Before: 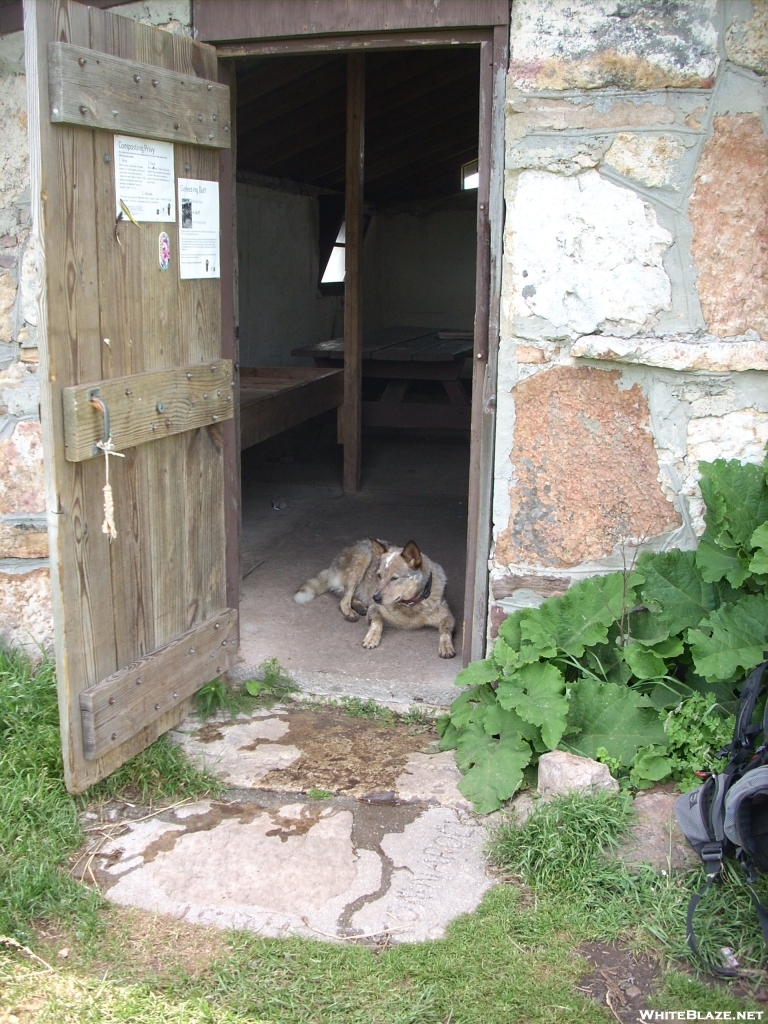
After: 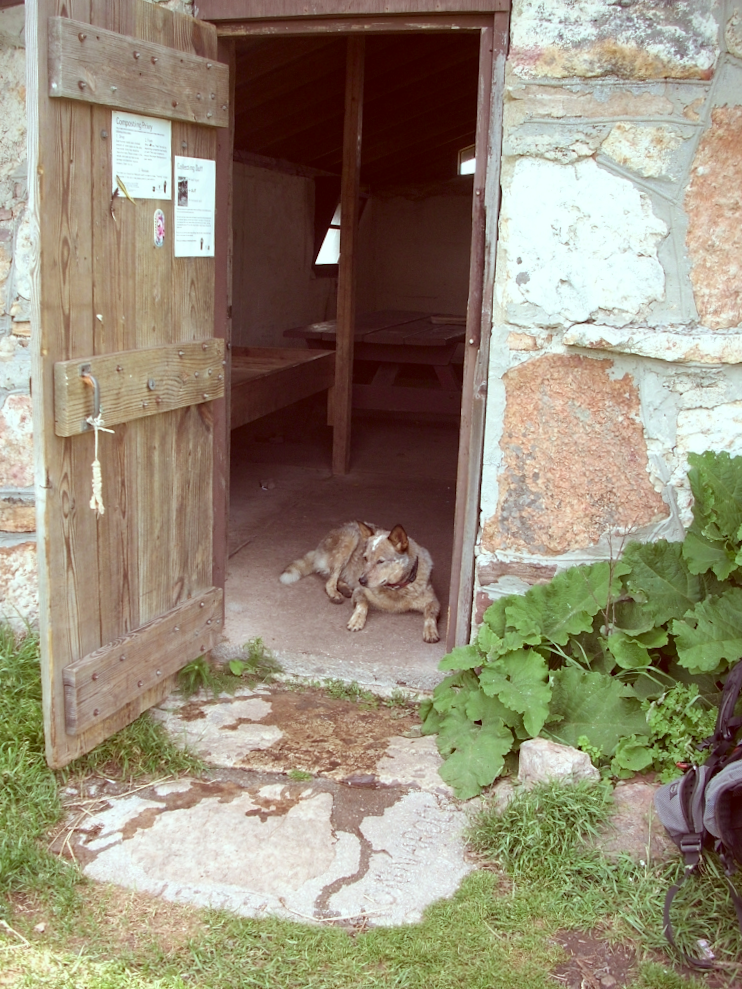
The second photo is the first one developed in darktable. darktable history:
color correction: highlights a* -7.08, highlights b* -0.176, shadows a* 20.07, shadows b* 11.38
crop and rotate: angle -1.51°
